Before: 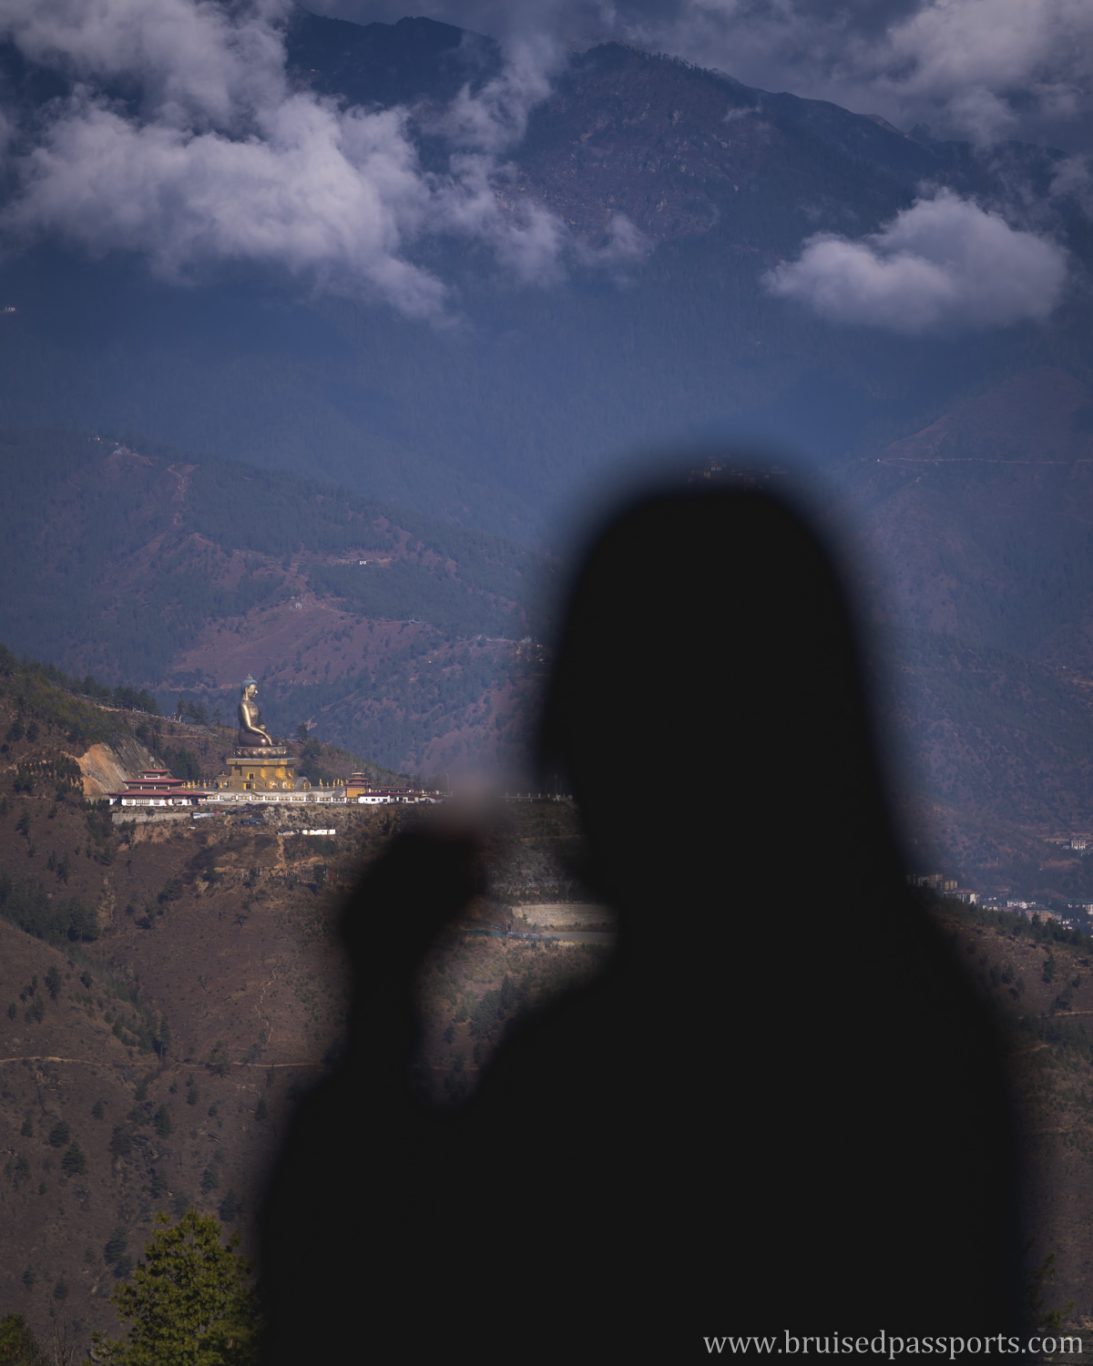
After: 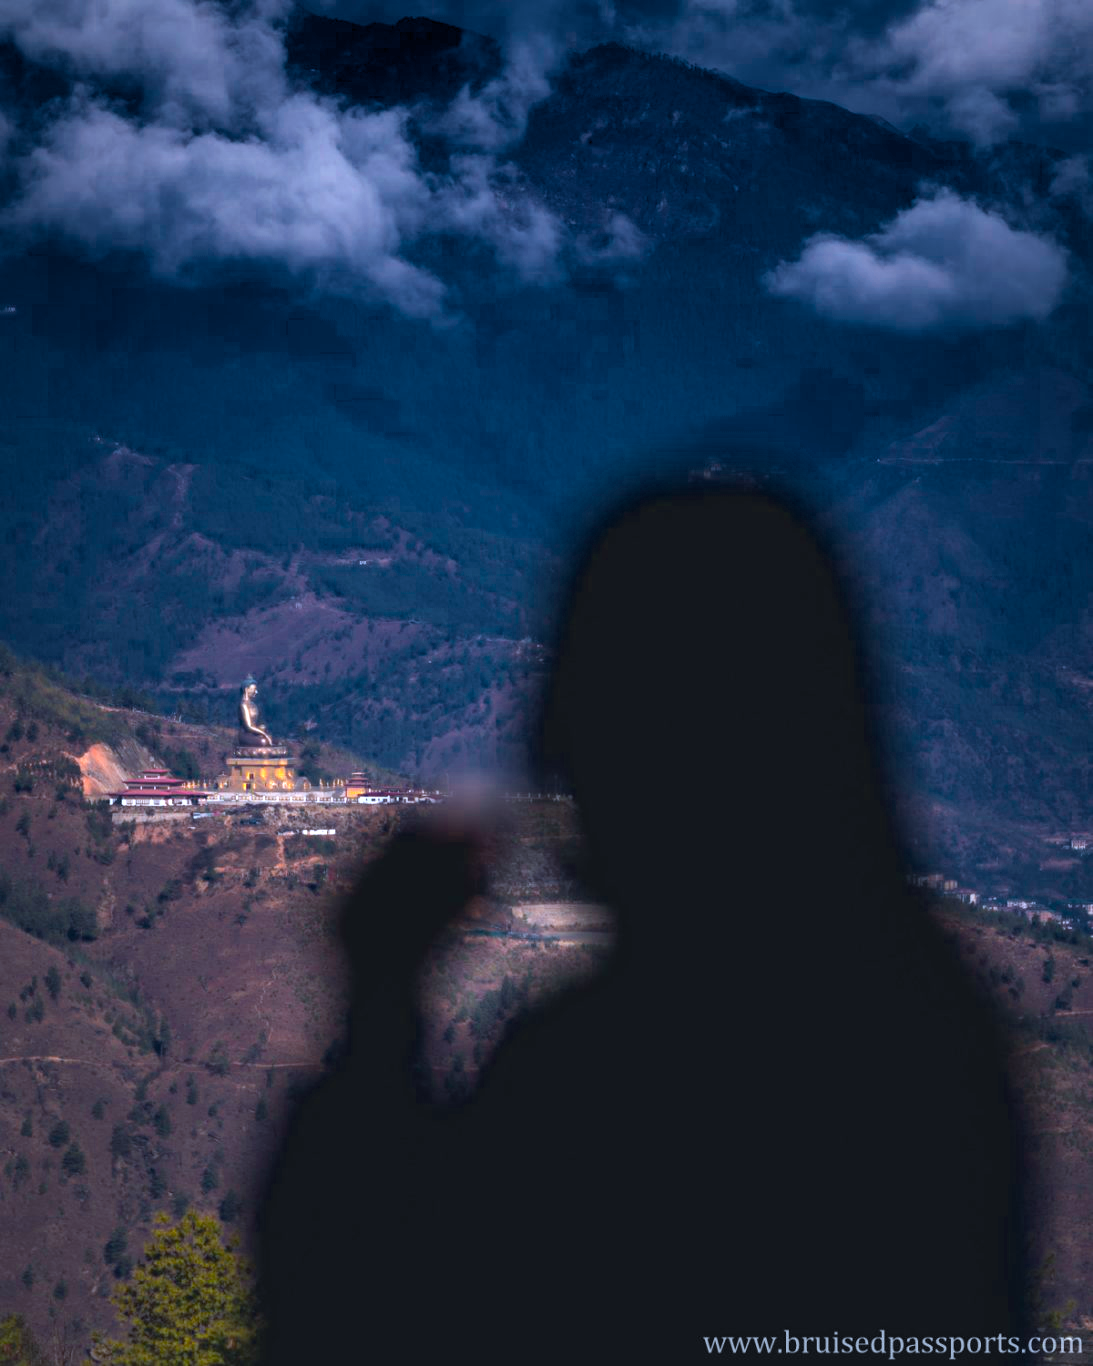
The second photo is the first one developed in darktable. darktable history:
color calibration: output R [1.422, -0.35, -0.252, 0], output G [-0.238, 1.259, -0.084, 0], output B [-0.081, -0.196, 1.58, 0], output brightness [0.49, 0.671, -0.57, 0], illuminant same as pipeline (D50), adaptation none (bypass), saturation algorithm version 1 (2020)
